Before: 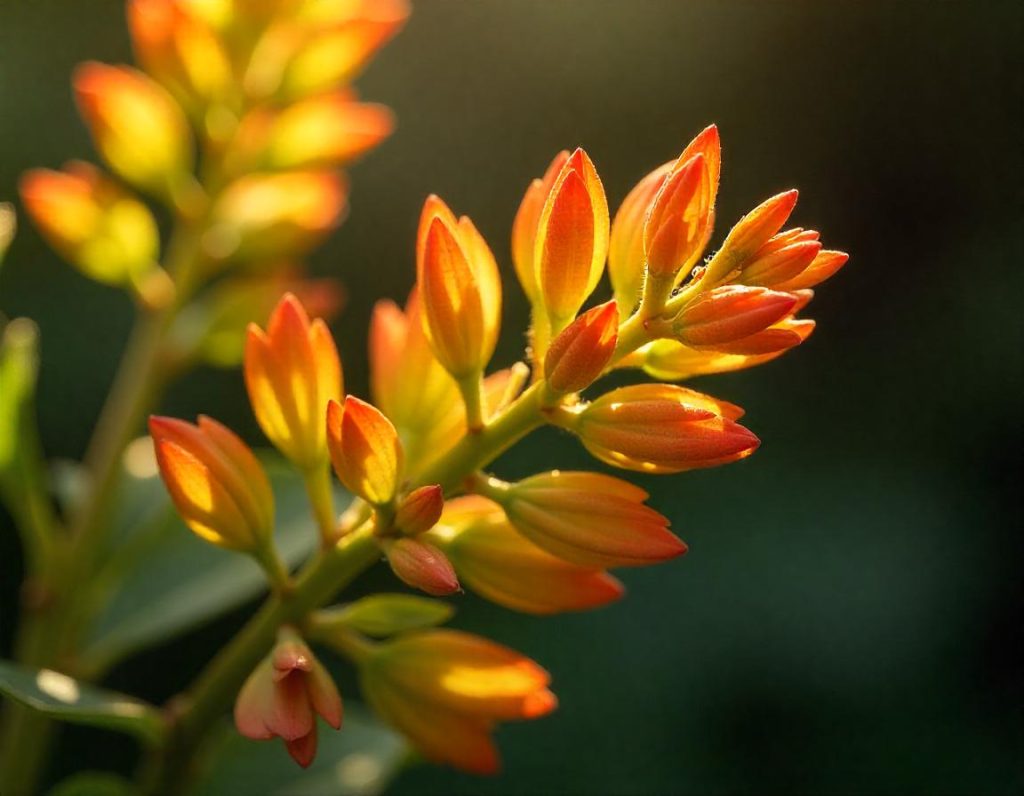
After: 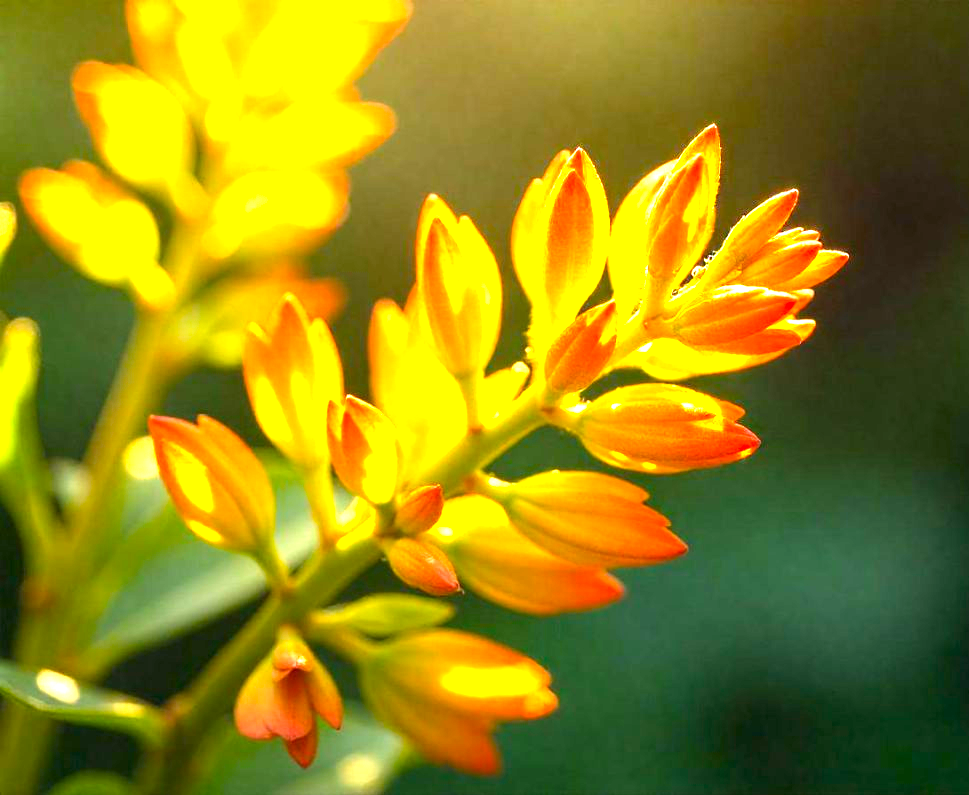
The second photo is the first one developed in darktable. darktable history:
crop and rotate: left 0%, right 5.308%
exposure: exposure 2.001 EV, compensate highlight preservation false
color balance rgb: linear chroma grading › global chroma 24.712%, perceptual saturation grading › global saturation 0.562%, global vibrance 20%
